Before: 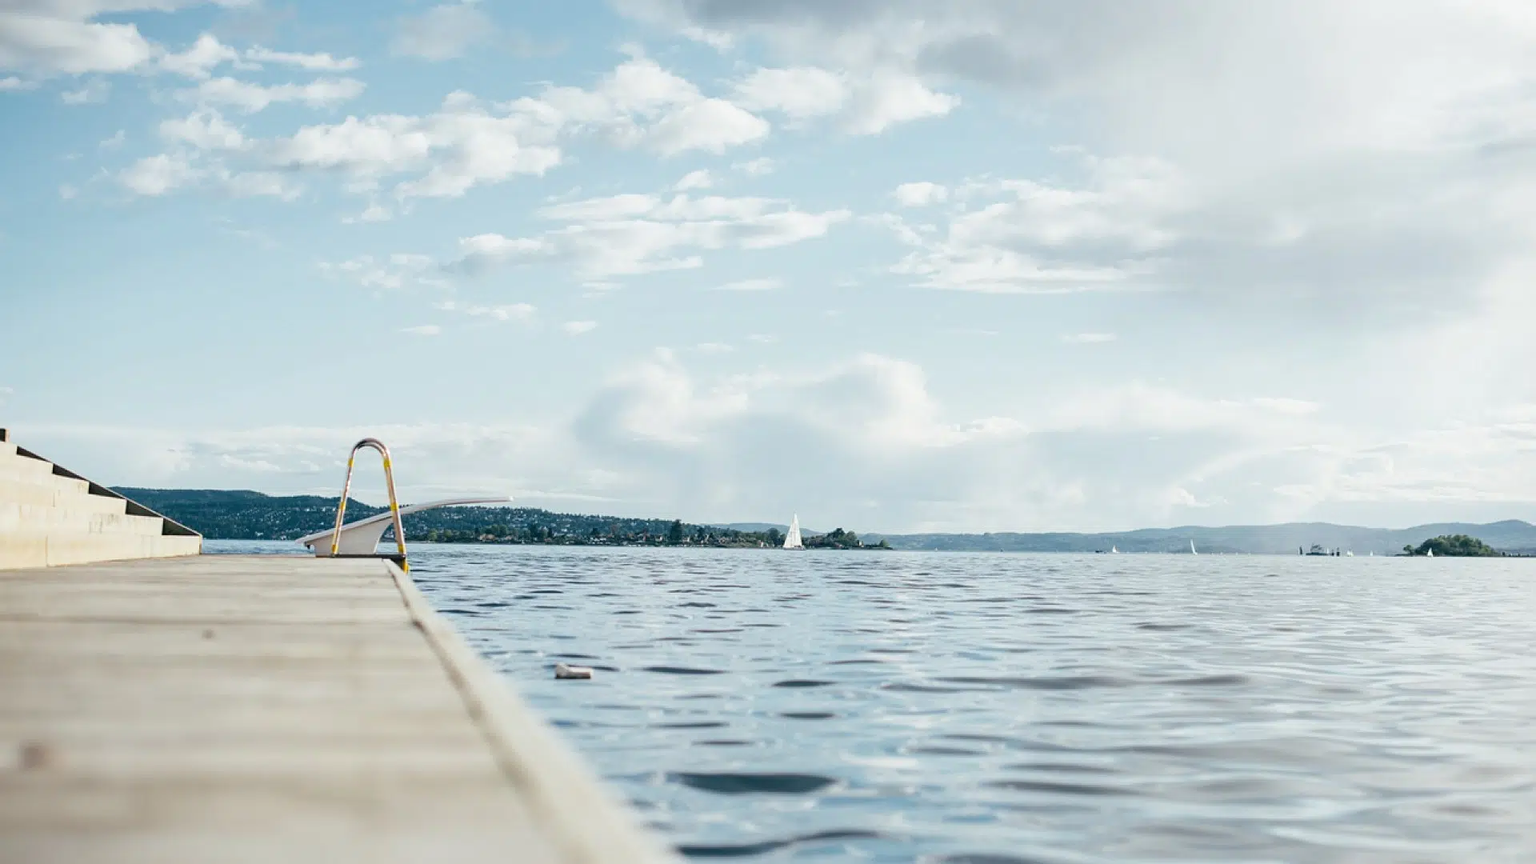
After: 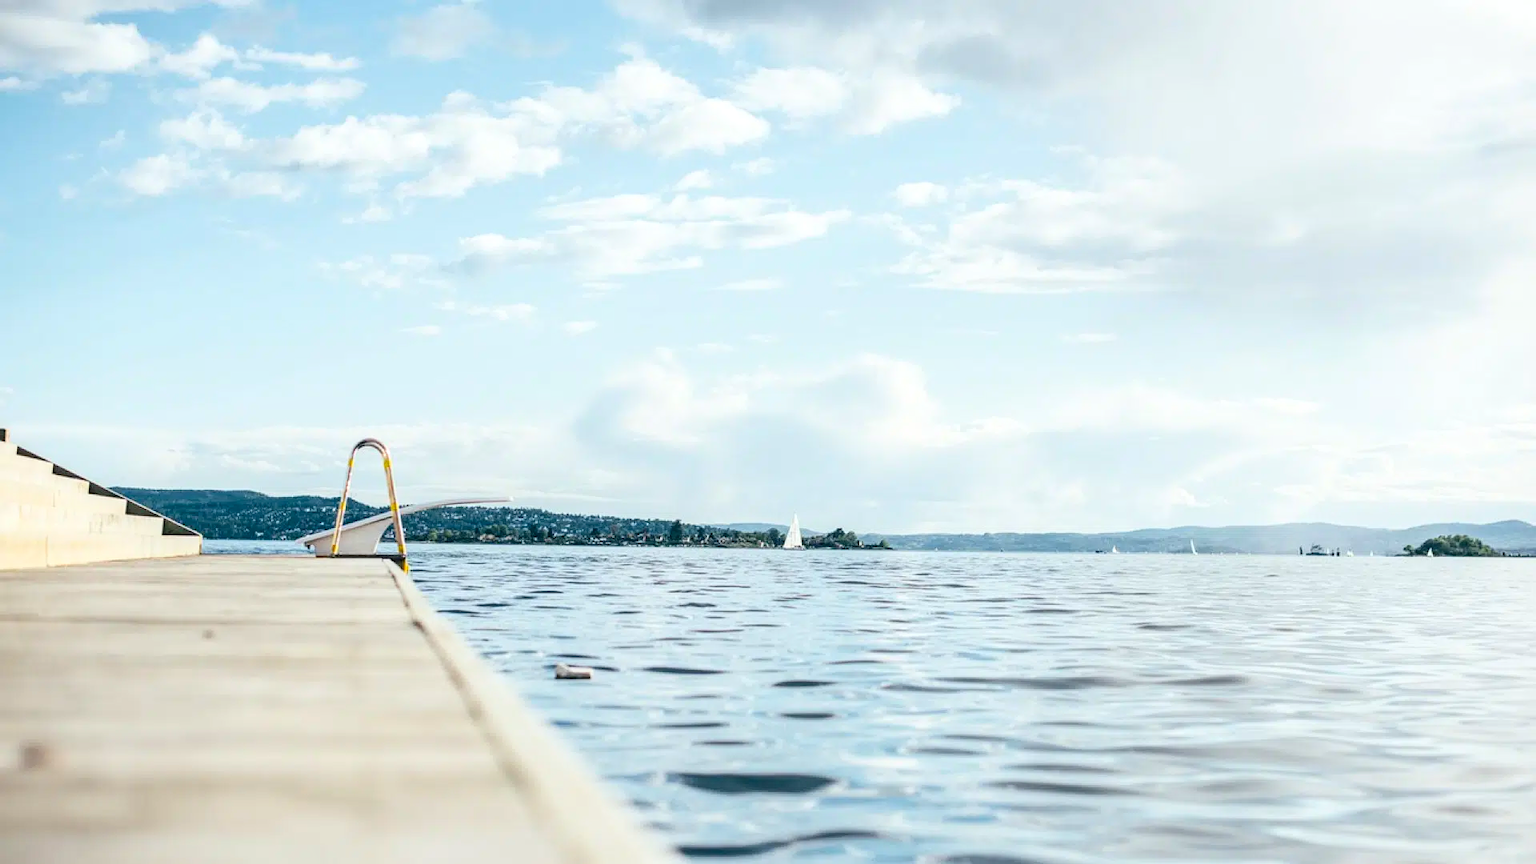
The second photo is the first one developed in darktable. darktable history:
local contrast: detail 130%
contrast brightness saturation: contrast 0.2, brightness 0.16, saturation 0.22
